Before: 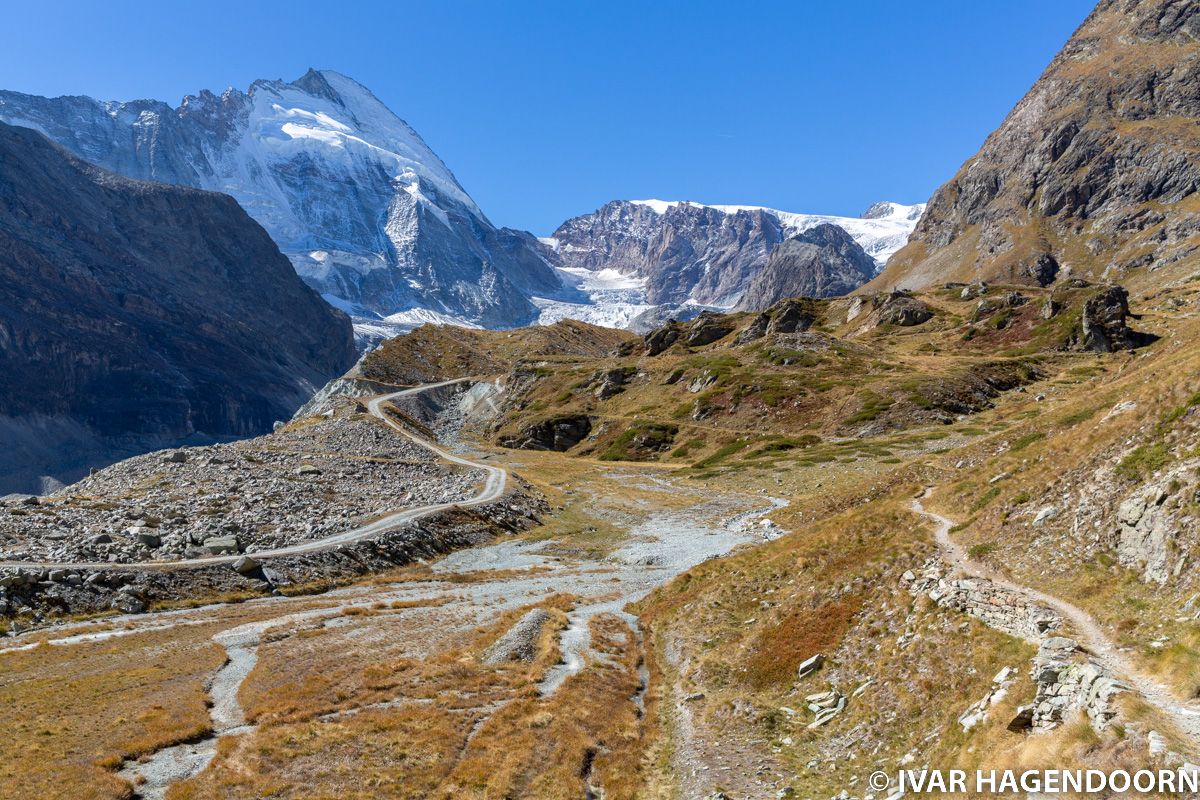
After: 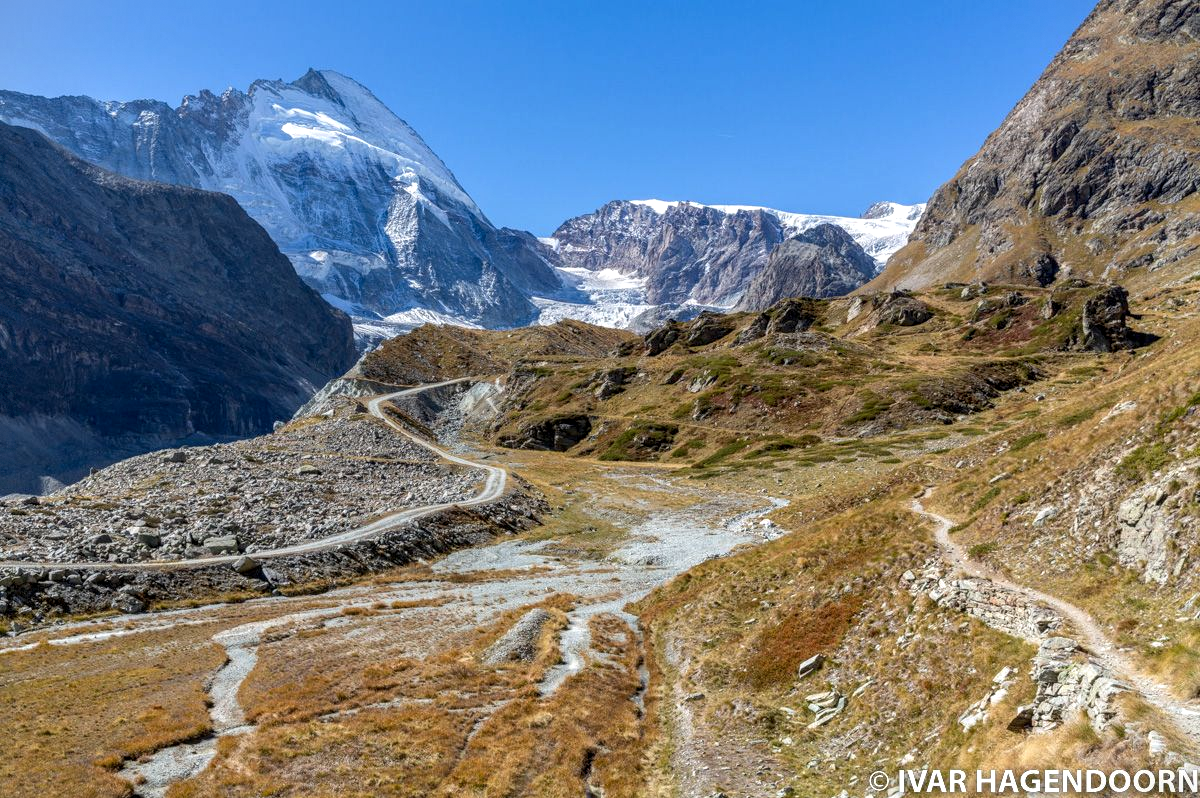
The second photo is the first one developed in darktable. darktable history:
local contrast: on, module defaults
levels: levels [0, 0.492, 0.984]
crop: top 0.05%, bottom 0.098%
vignetting: fall-off start 97.28%, fall-off radius 79%, brightness -0.462, saturation -0.3, width/height ratio 1.114, dithering 8-bit output, unbound false
